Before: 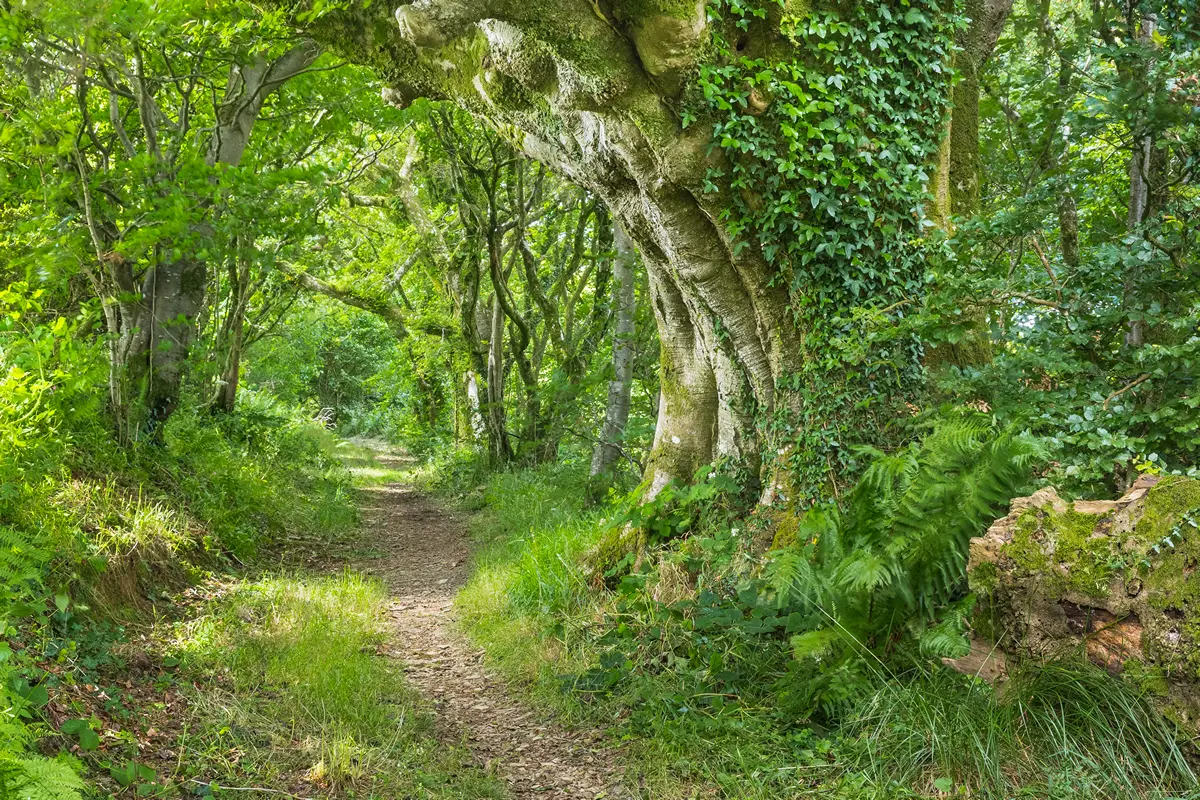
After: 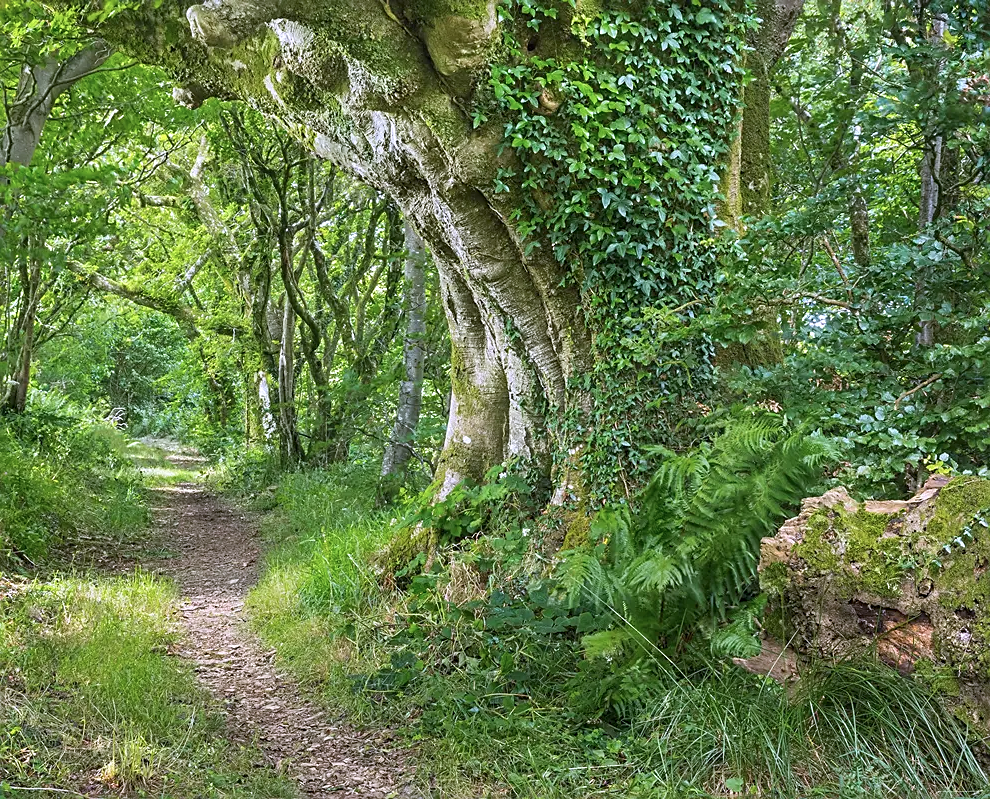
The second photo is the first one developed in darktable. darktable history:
sharpen: on, module defaults
crop: left 17.459%, bottom 0.034%
color calibration: illuminant custom, x 0.367, y 0.392, temperature 4439.04 K, saturation algorithm version 1 (2020)
